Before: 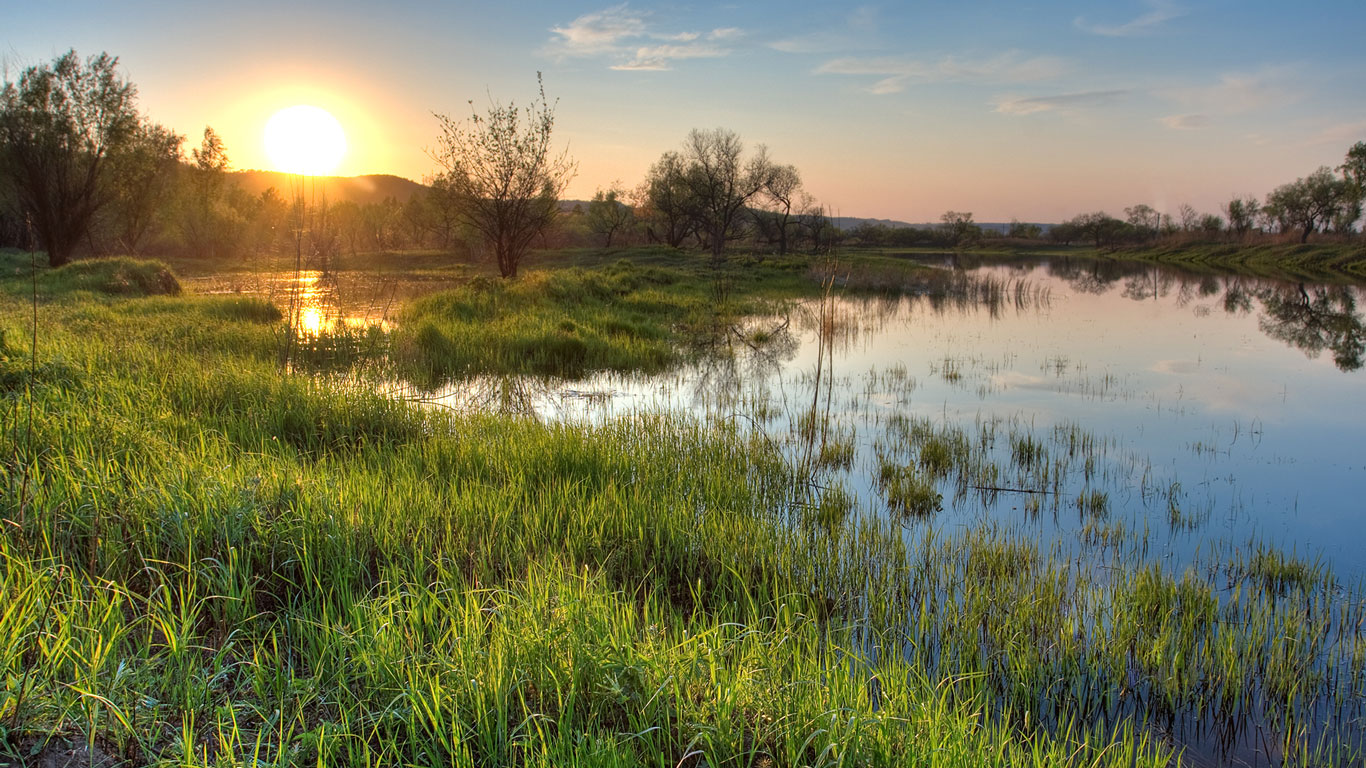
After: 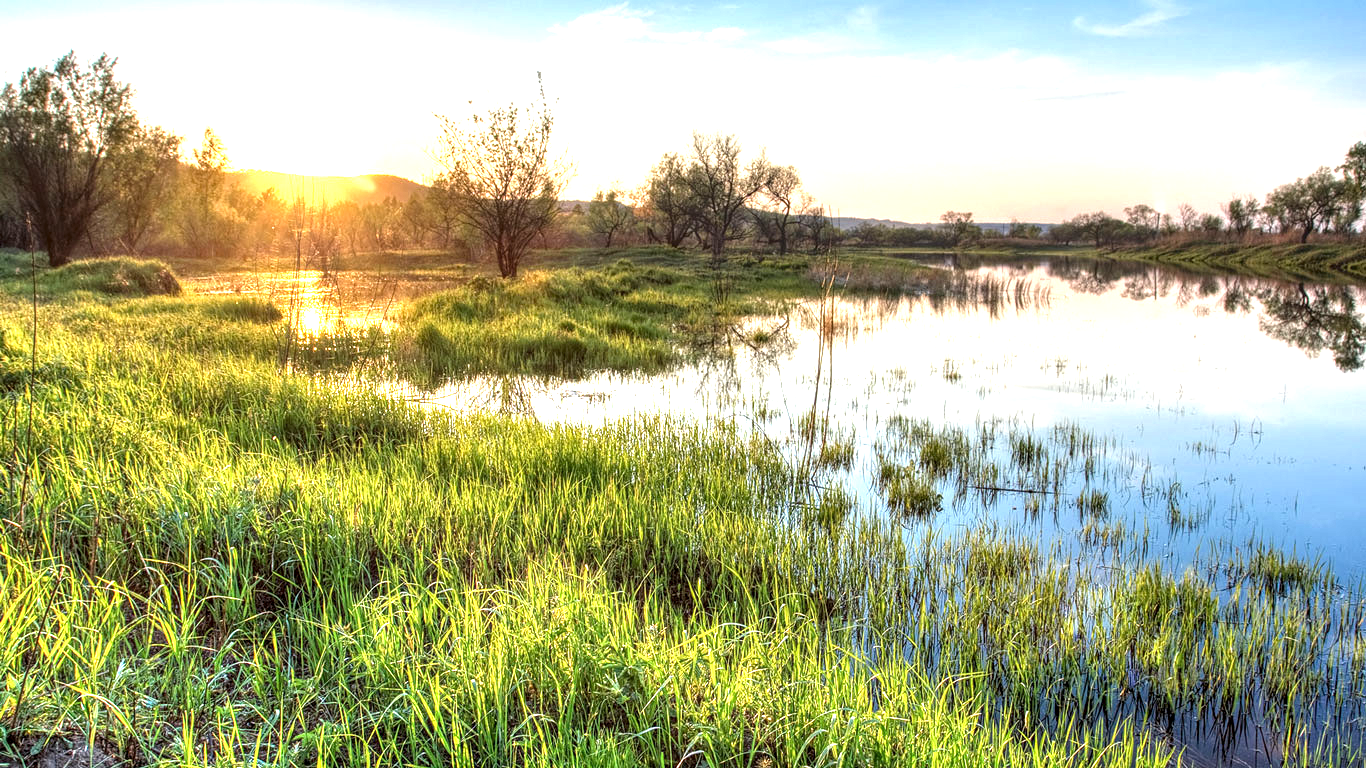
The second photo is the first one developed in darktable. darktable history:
local contrast: detail 150%
exposure: black level correction 0, exposure 1.409 EV, compensate exposure bias true, compensate highlight preservation false
